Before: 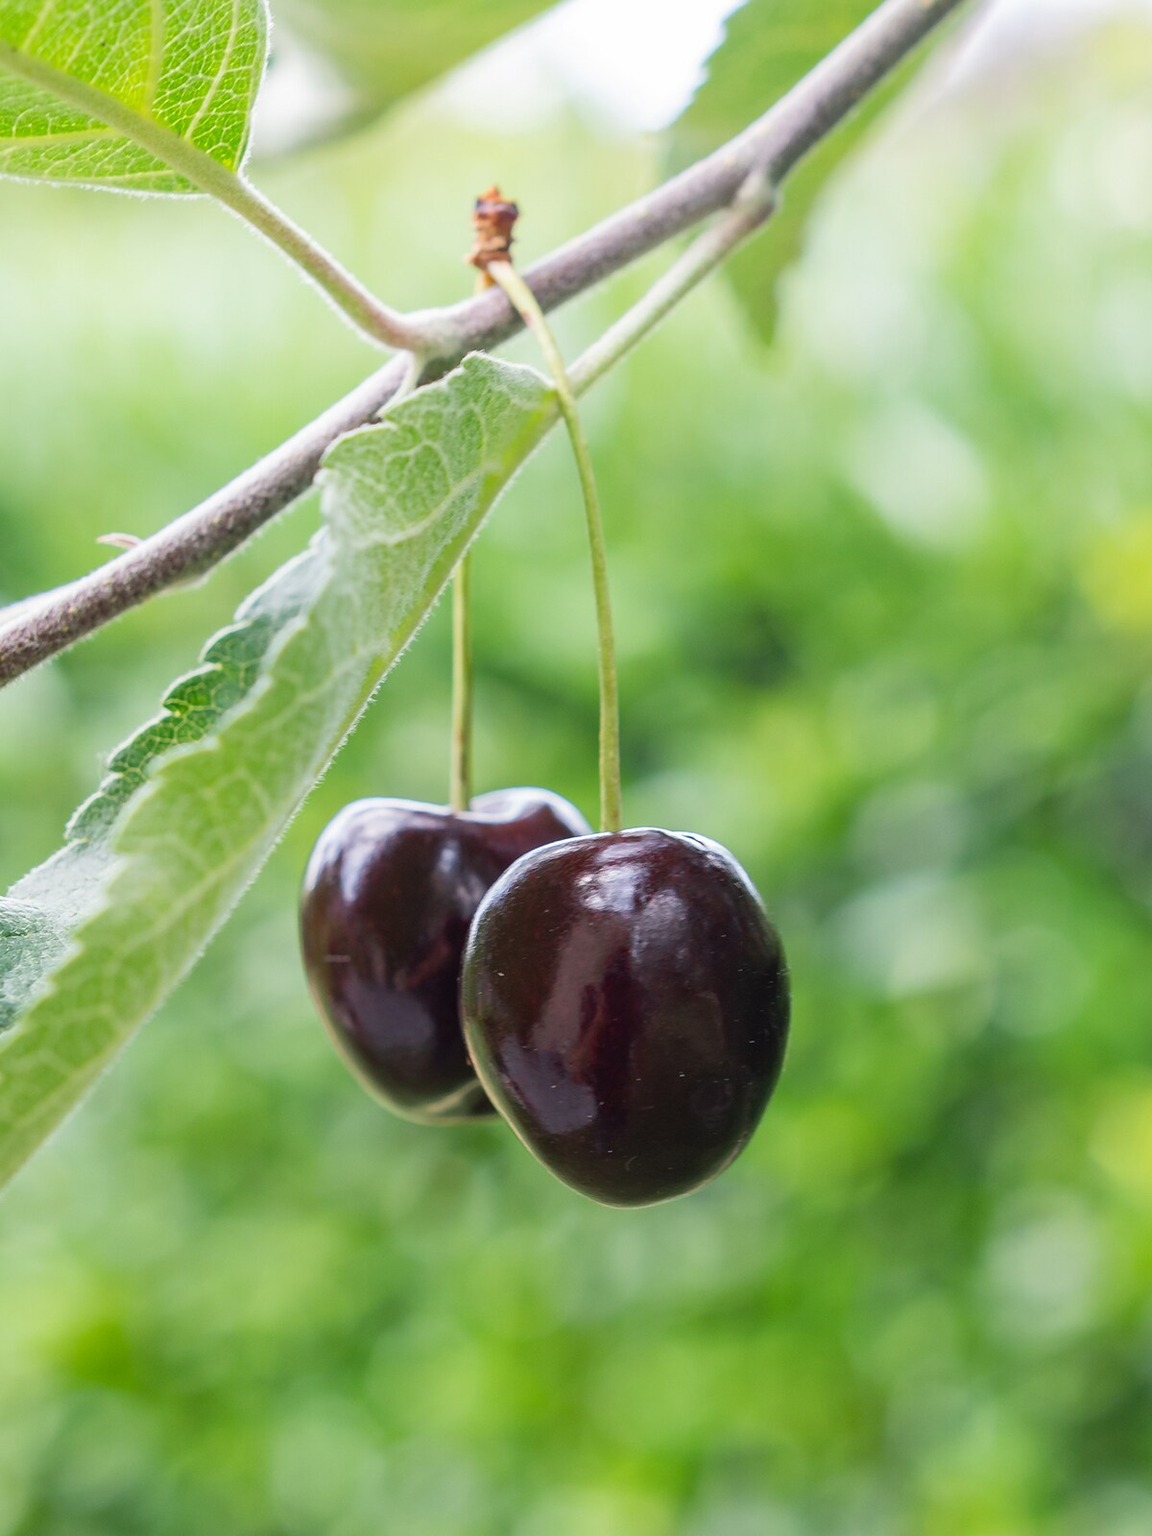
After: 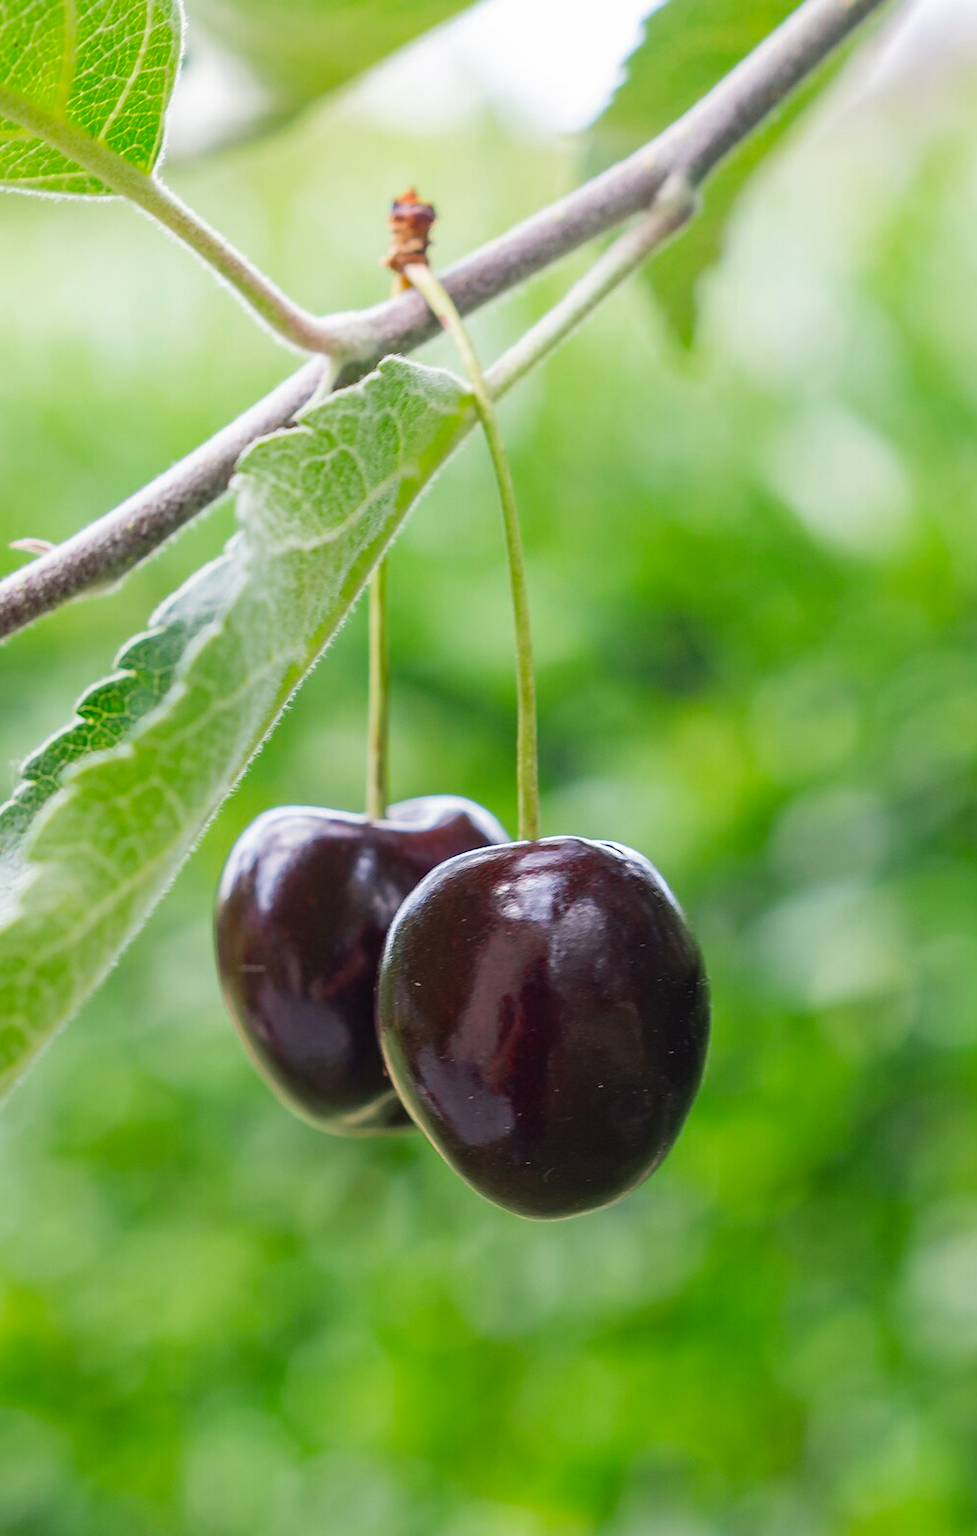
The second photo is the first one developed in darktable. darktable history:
vibrance: vibrance 100%
crop: left 7.598%, right 7.873%
